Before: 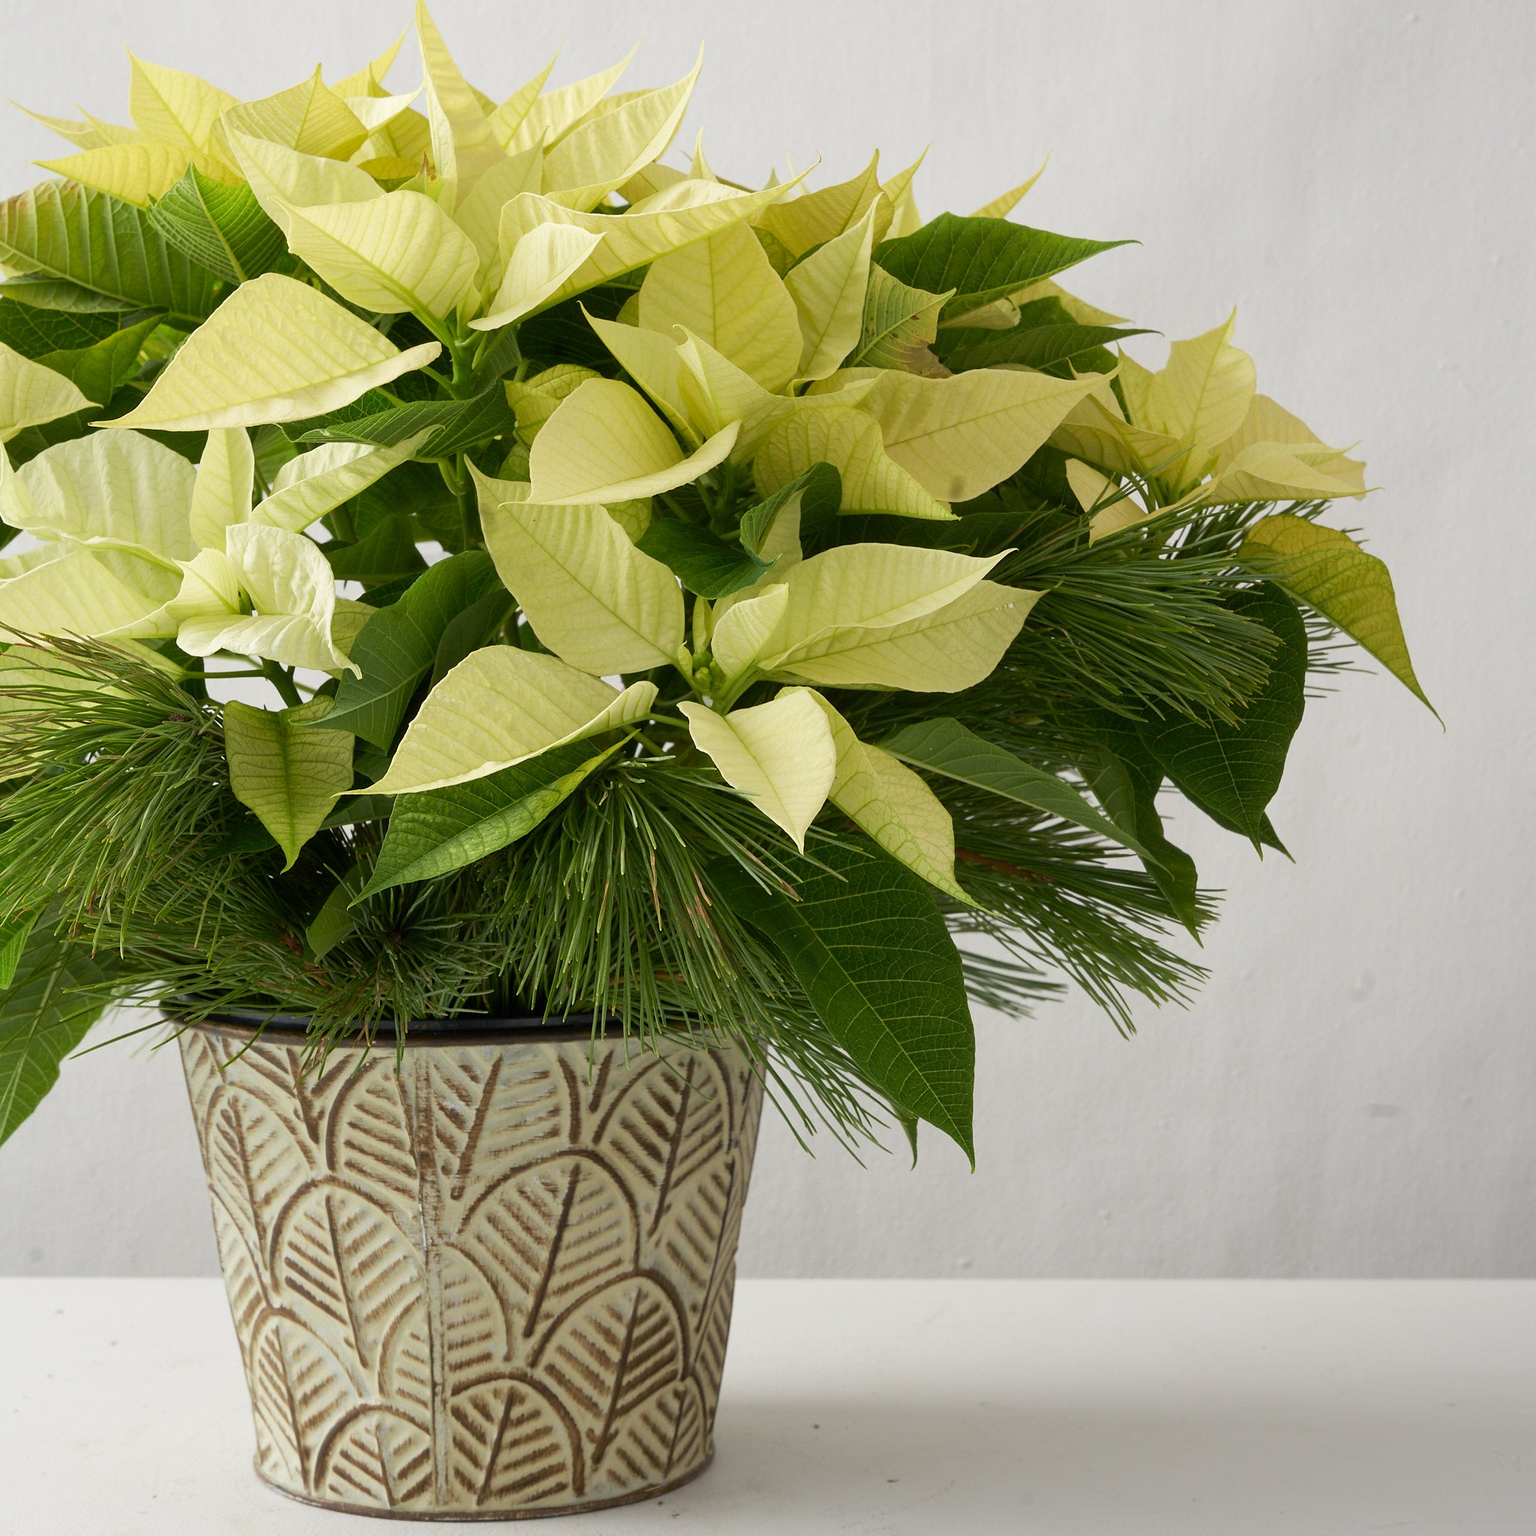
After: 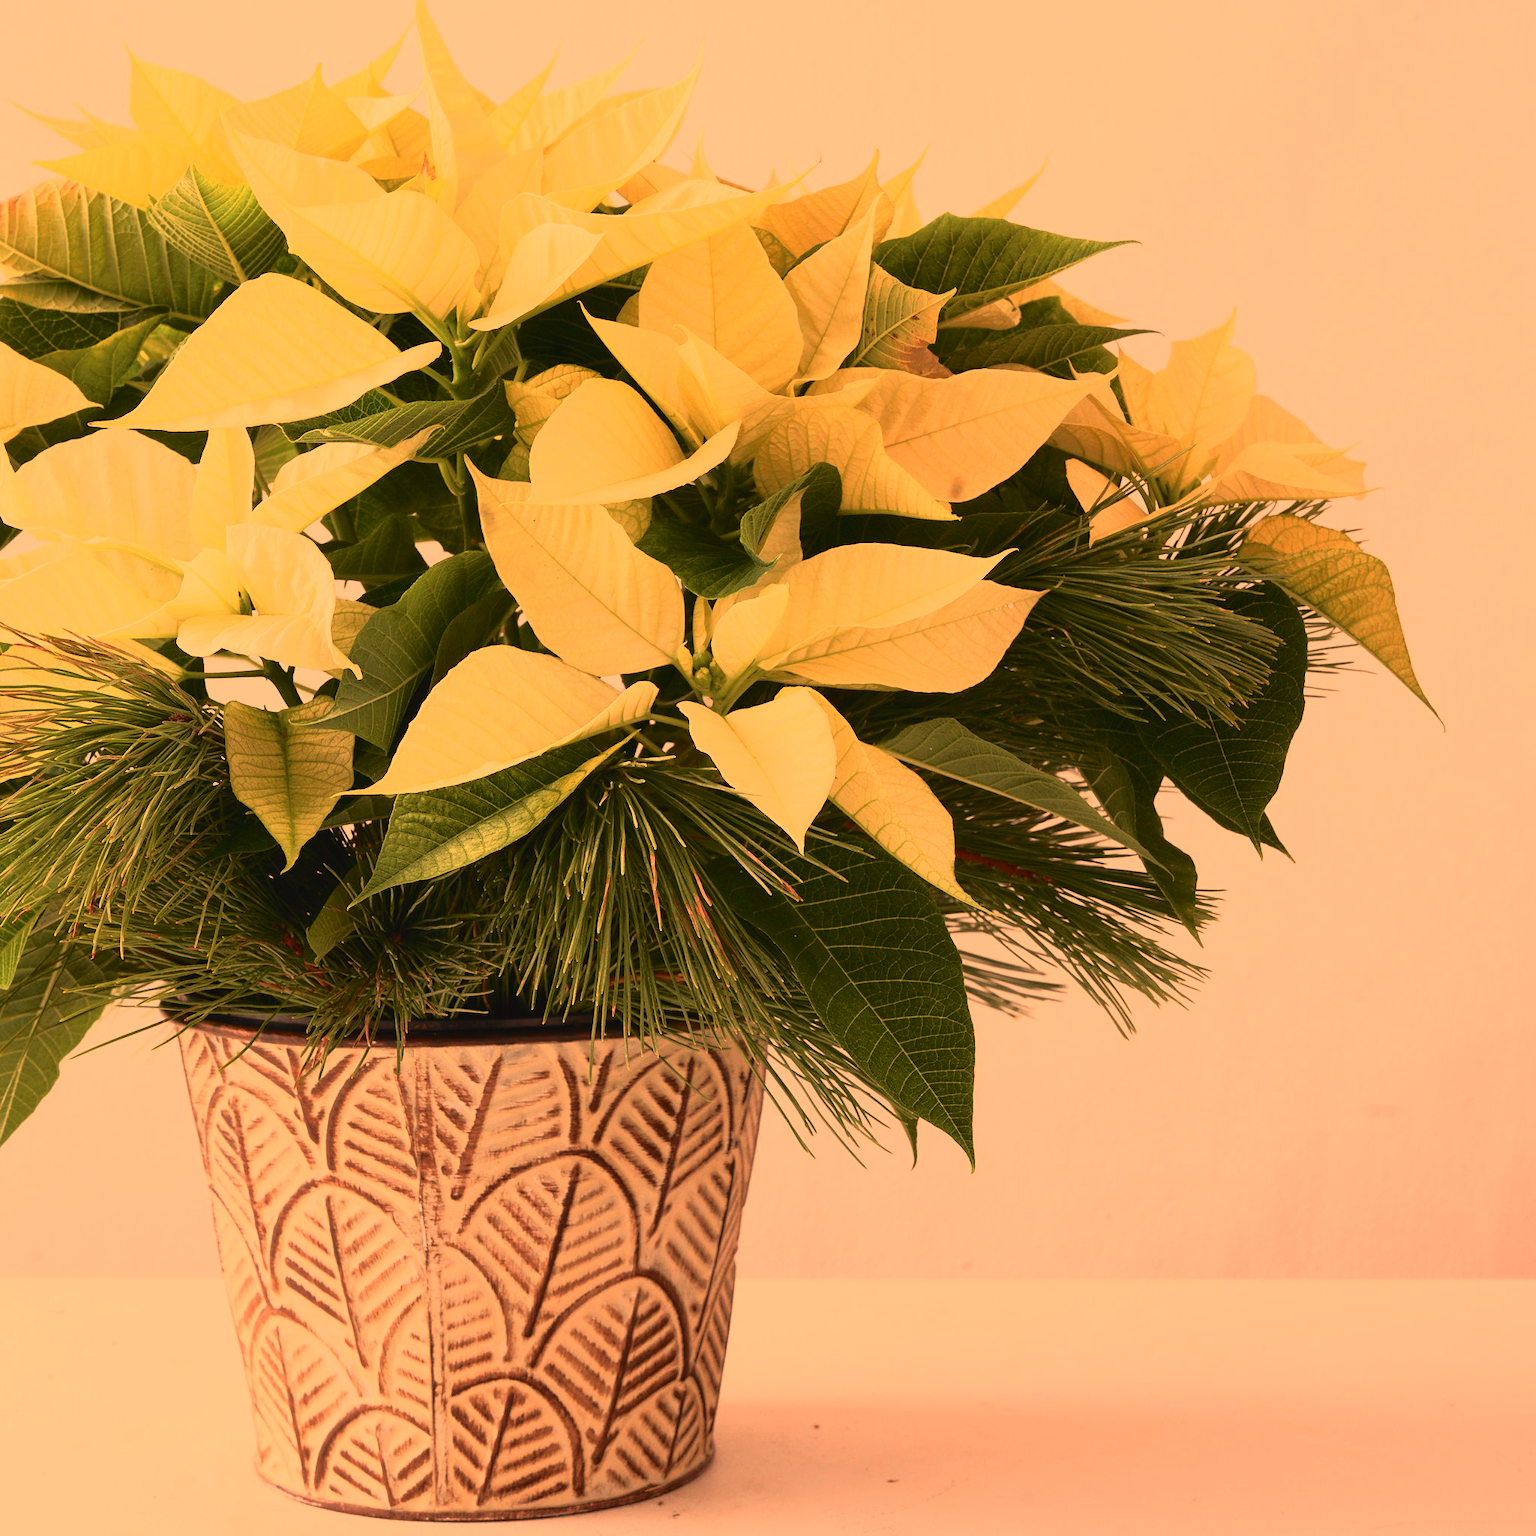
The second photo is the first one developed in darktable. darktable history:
tone curve: curves: ch0 [(0, 0.032) (0.094, 0.08) (0.265, 0.208) (0.41, 0.417) (0.498, 0.496) (0.638, 0.673) (0.819, 0.841) (0.96, 0.899)]; ch1 [(0, 0) (0.161, 0.092) (0.37, 0.302) (0.417, 0.434) (0.495, 0.498) (0.576, 0.589) (0.725, 0.765) (1, 1)]; ch2 [(0, 0) (0.352, 0.403) (0.45, 0.469) (0.521, 0.515) (0.59, 0.579) (1, 1)], color space Lab, independent channels, preserve colors none
white balance: red 1.467, blue 0.684
